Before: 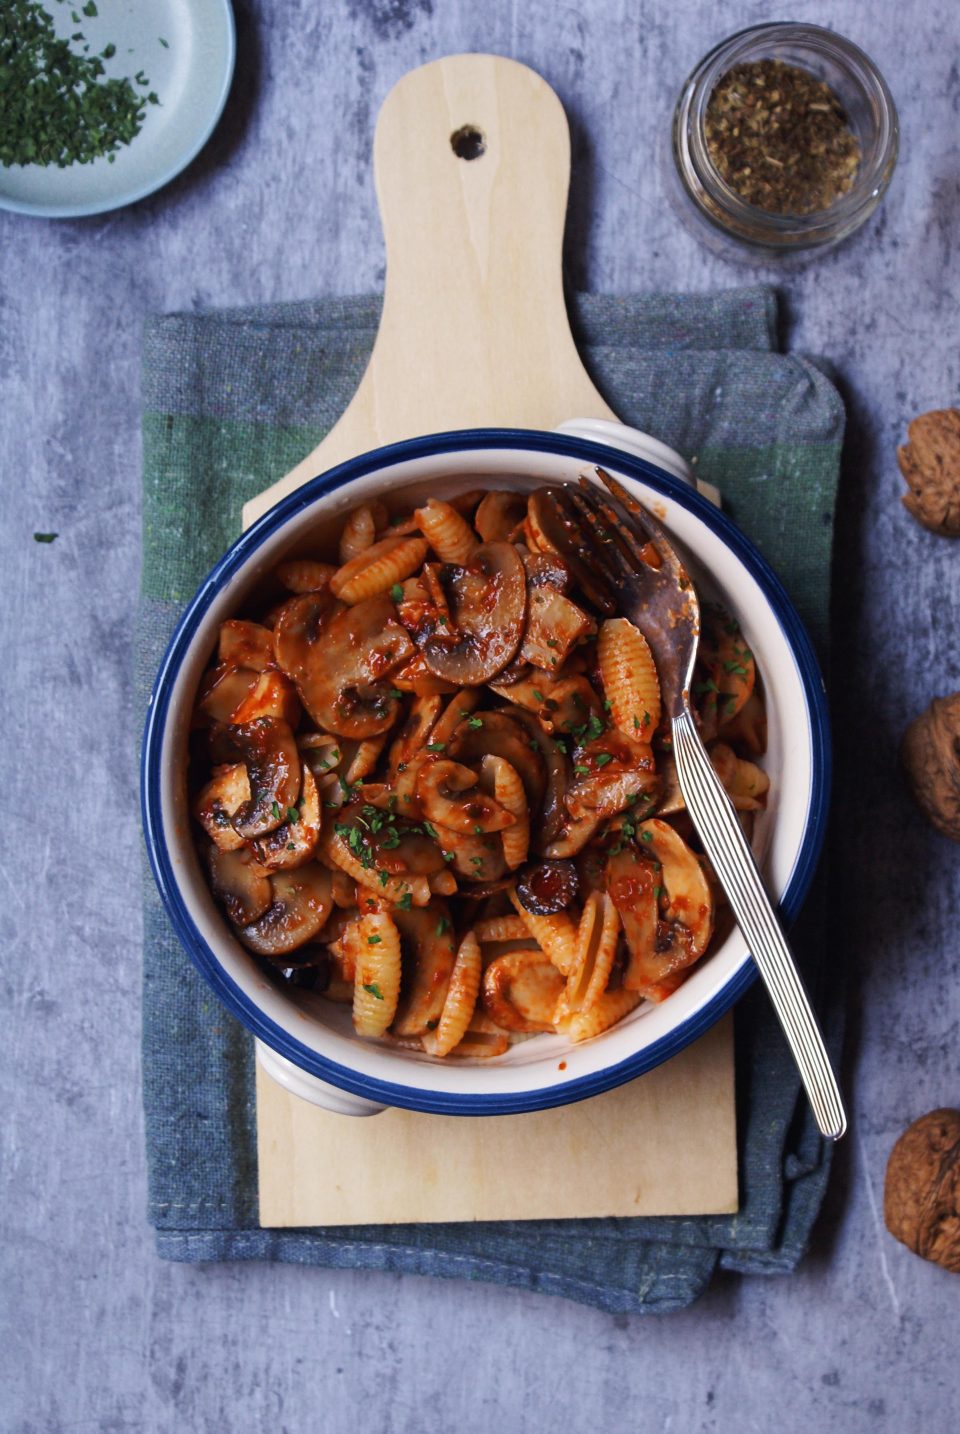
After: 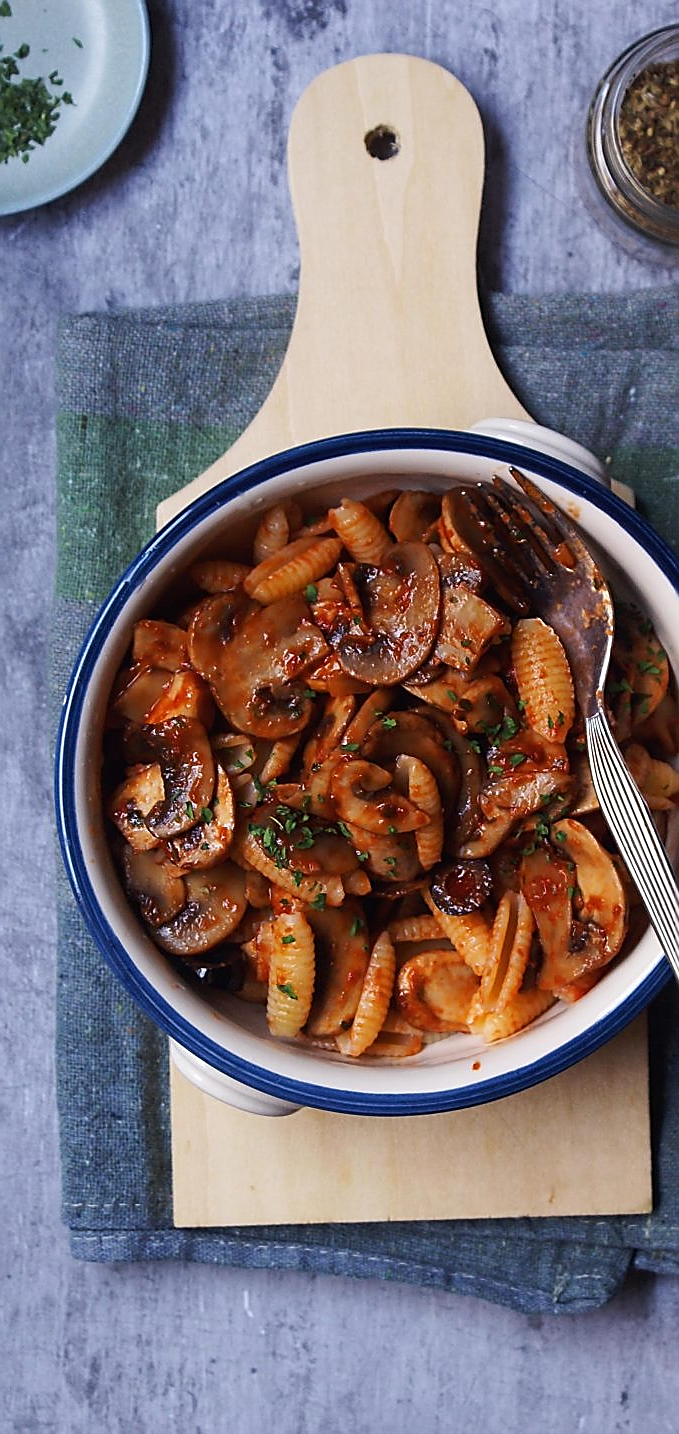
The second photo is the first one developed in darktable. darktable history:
exposure: compensate highlight preservation false
sharpen: radius 1.4, amount 1.25, threshold 0.7
crop and rotate: left 9.061%, right 20.142%
